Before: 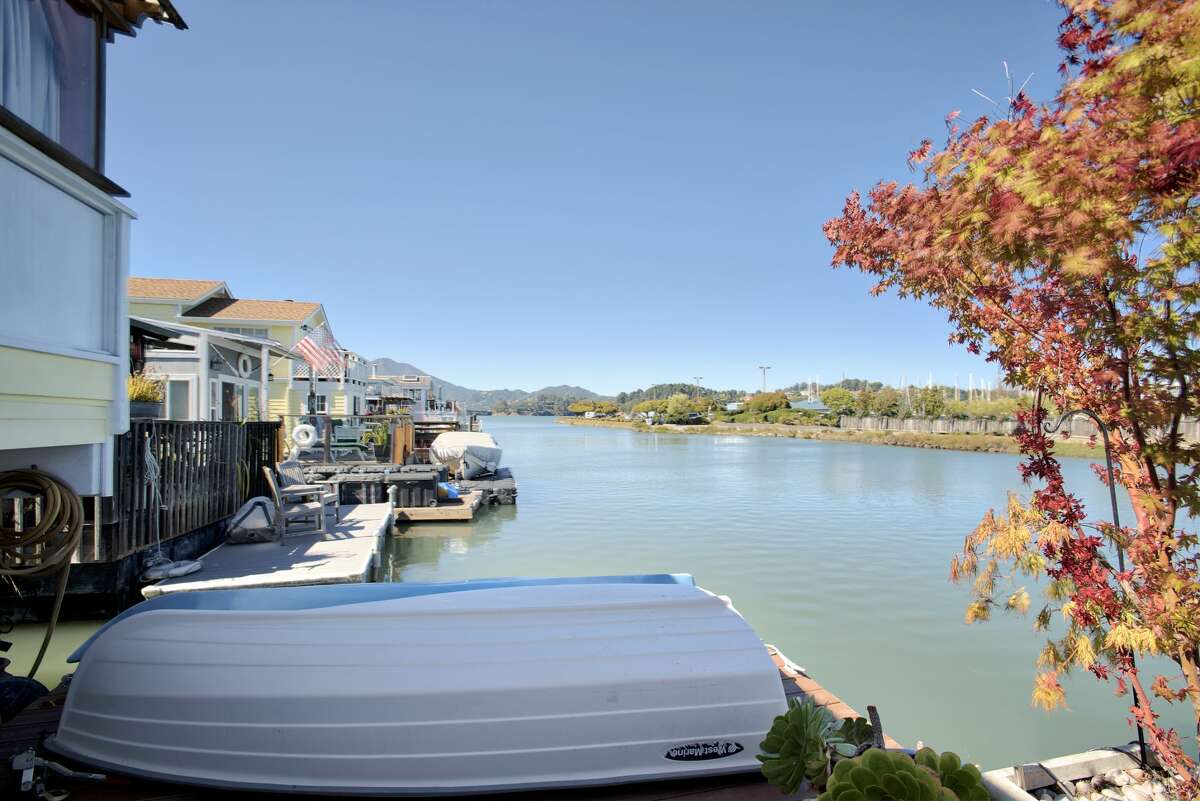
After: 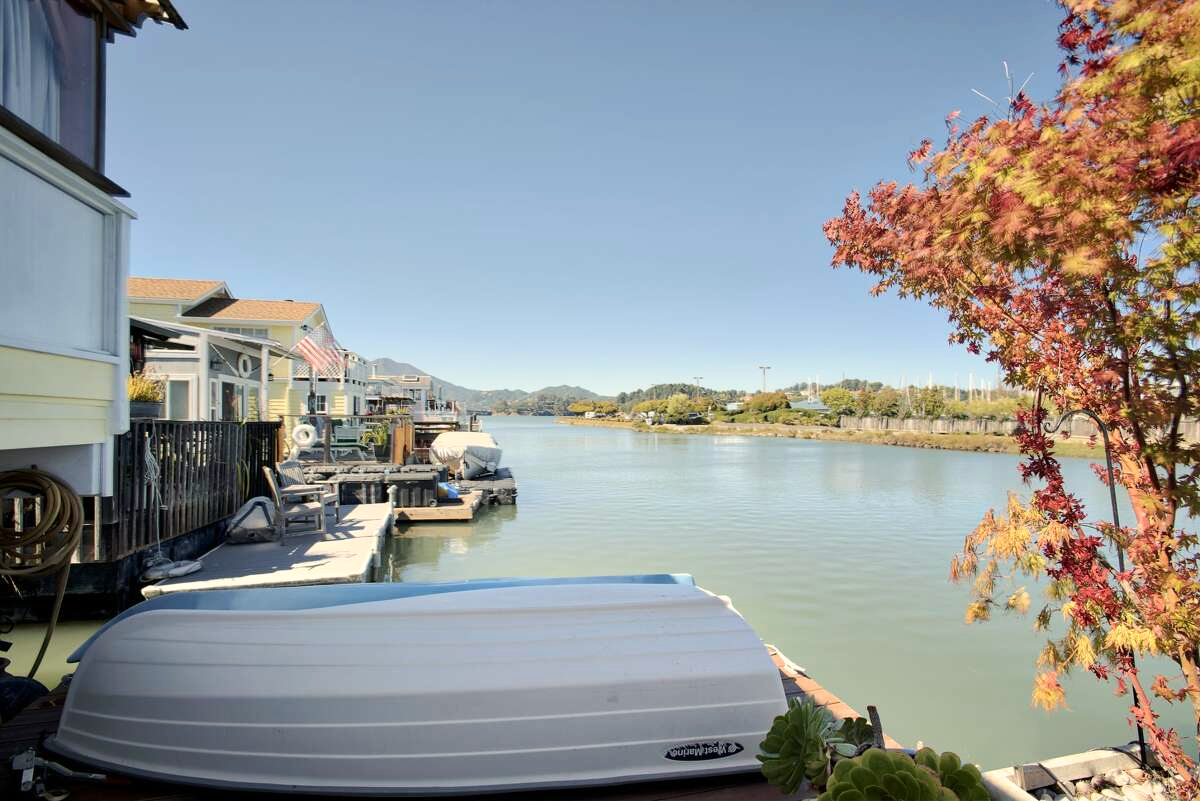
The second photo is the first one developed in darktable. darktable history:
contrast brightness saturation: contrast 0.1, brightness 0.02, saturation 0.02
white balance: red 1.045, blue 0.932
